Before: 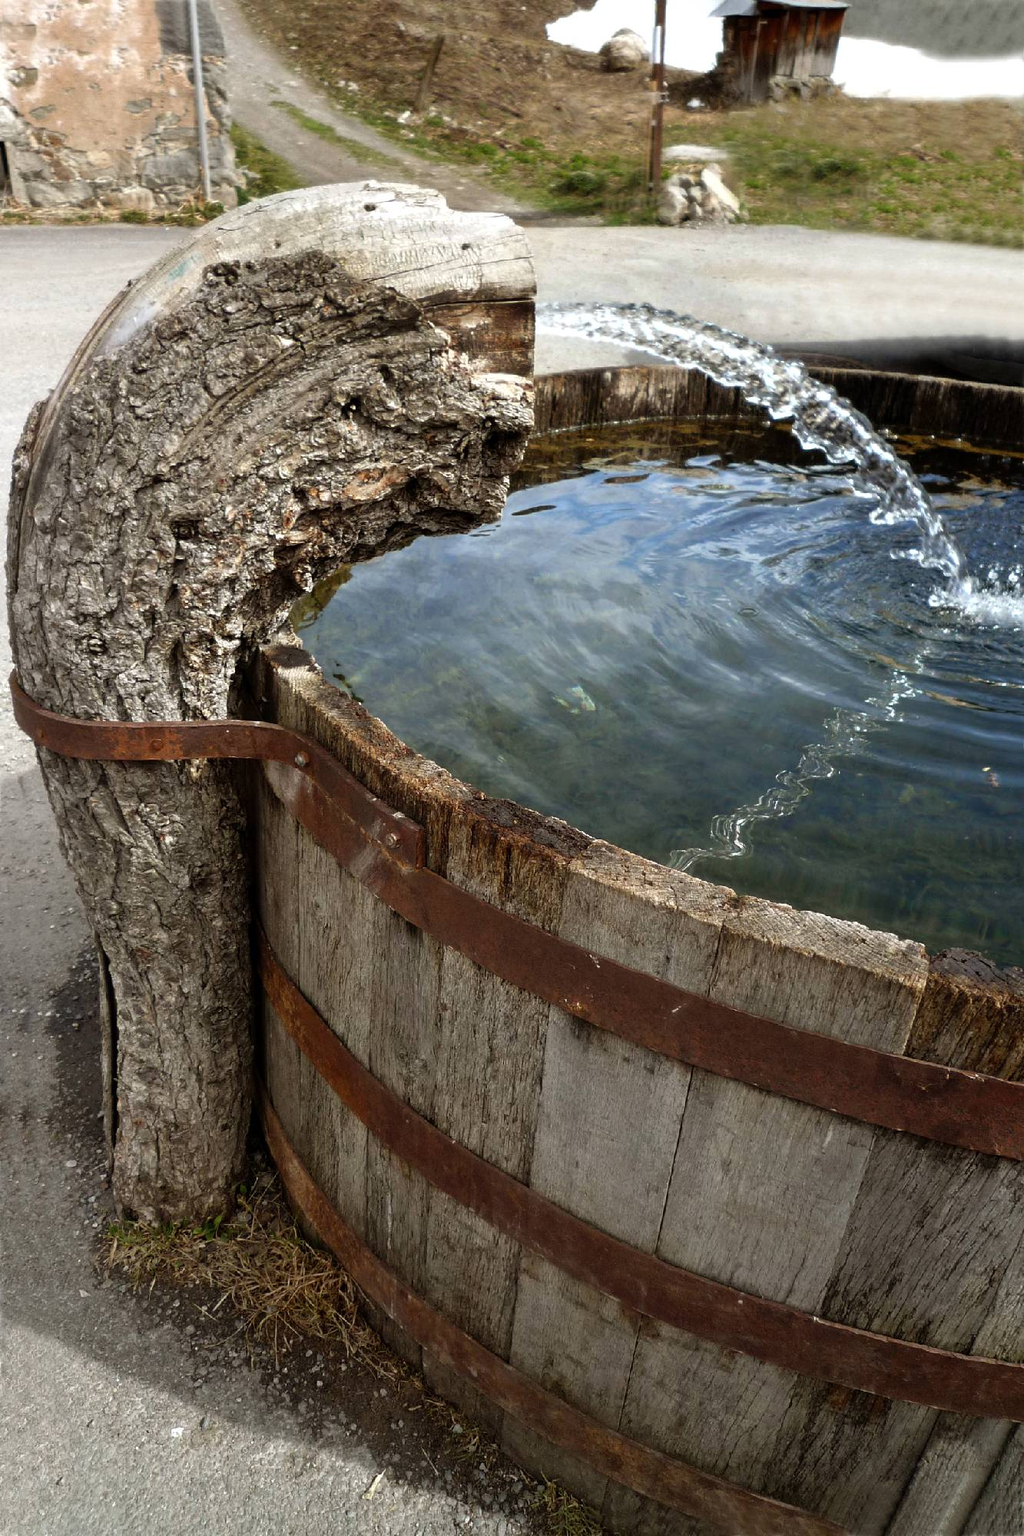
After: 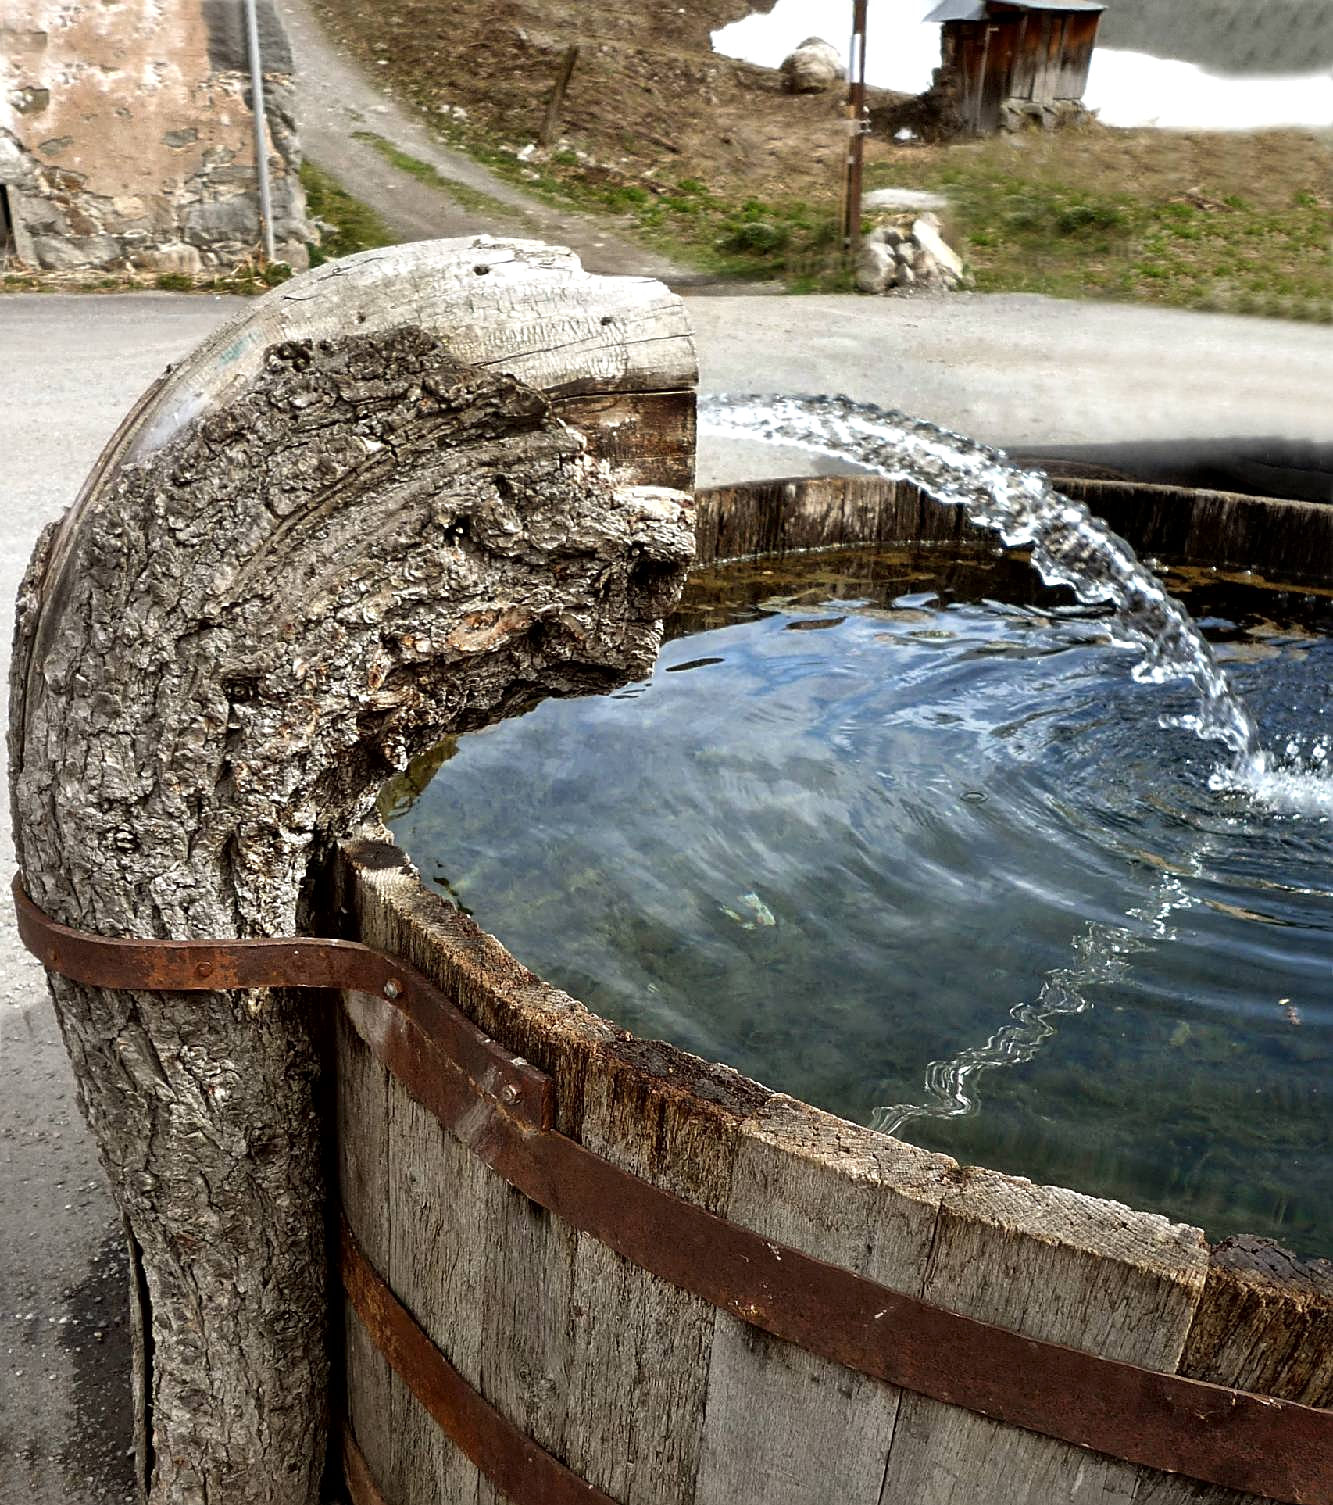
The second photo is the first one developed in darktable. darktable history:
local contrast: mode bilateral grid, contrast 19, coarseness 51, detail 138%, midtone range 0.2
sharpen: on, module defaults
crop: bottom 24.721%
